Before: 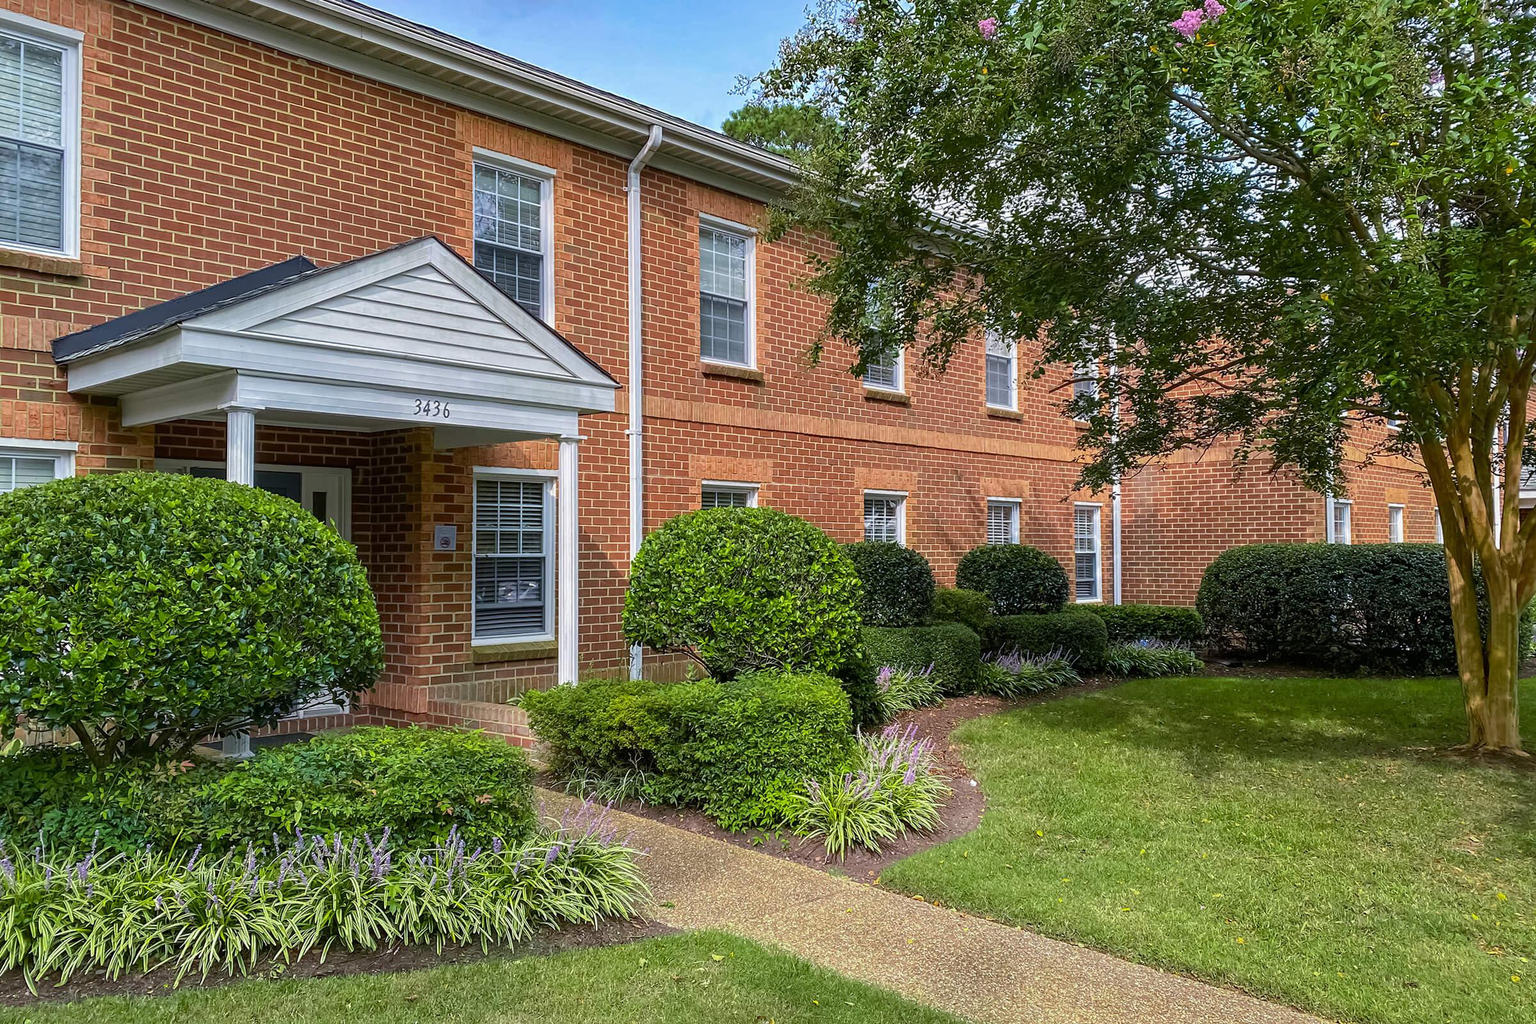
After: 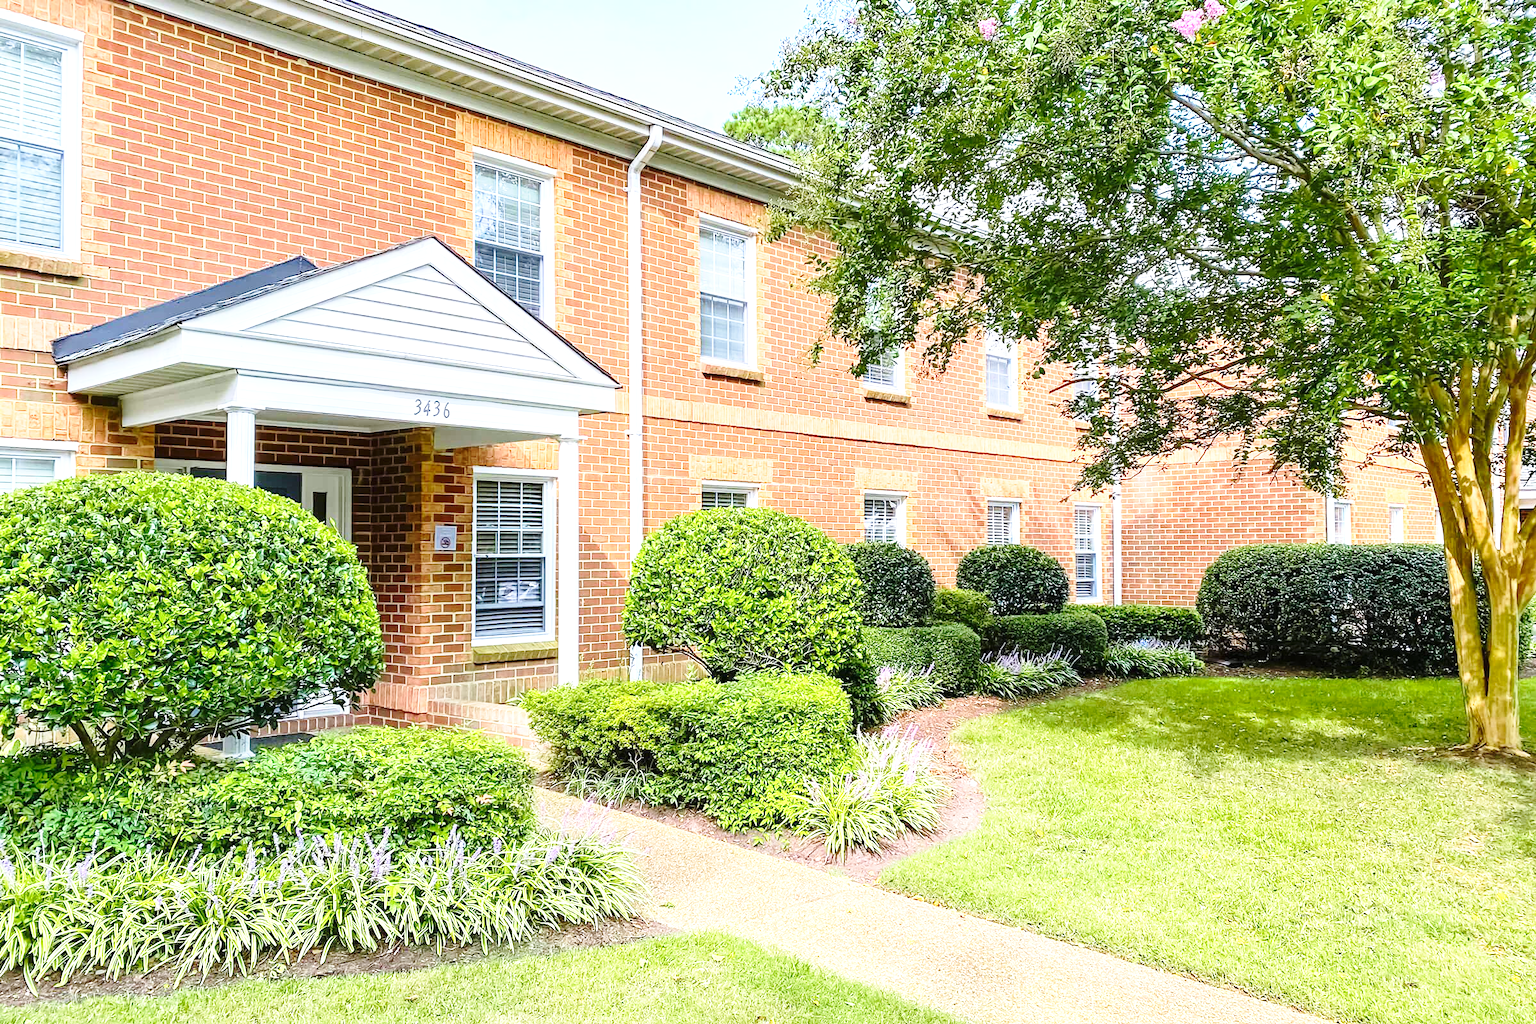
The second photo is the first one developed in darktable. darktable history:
exposure: black level correction 0, exposure 1.2 EV, compensate exposure bias true, compensate highlight preservation false
contrast brightness saturation: contrast 0.15, brightness 0.05
white balance: red 0.982, blue 1.018
base curve: curves: ch0 [(0, 0) (0.028, 0.03) (0.121, 0.232) (0.46, 0.748) (0.859, 0.968) (1, 1)], preserve colors none
